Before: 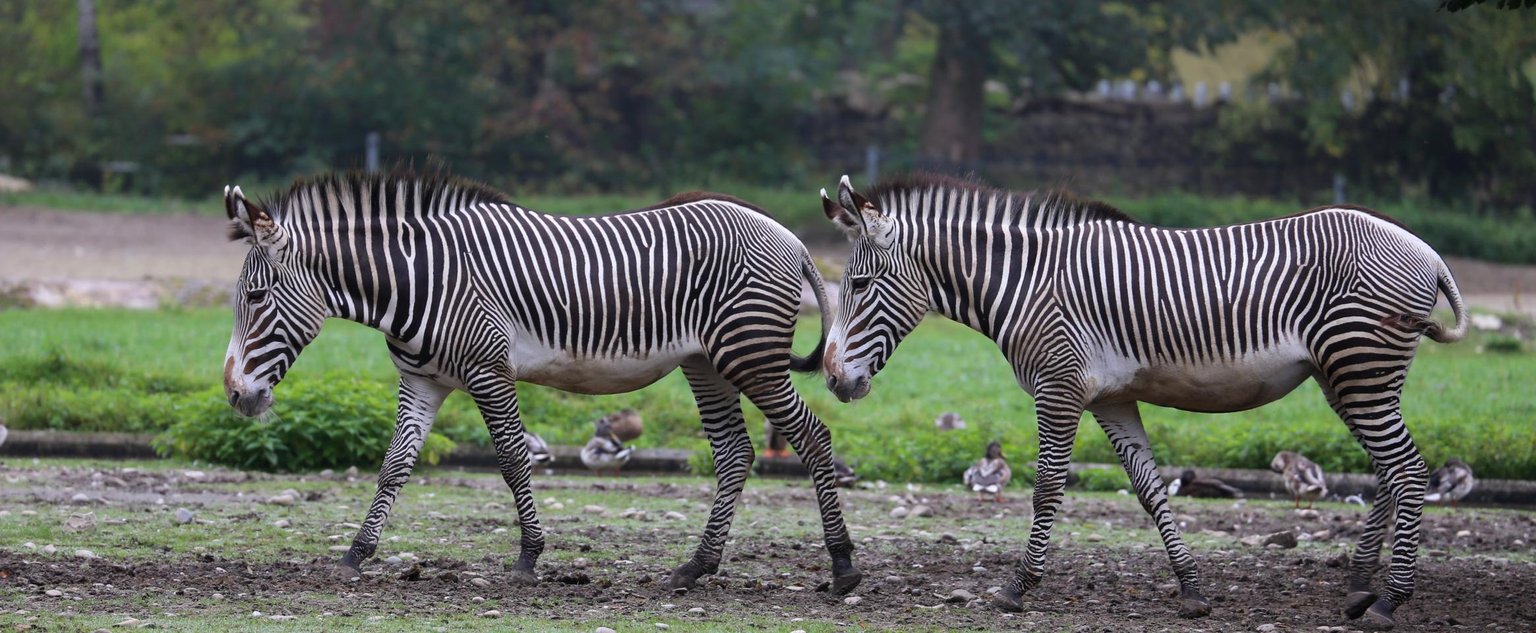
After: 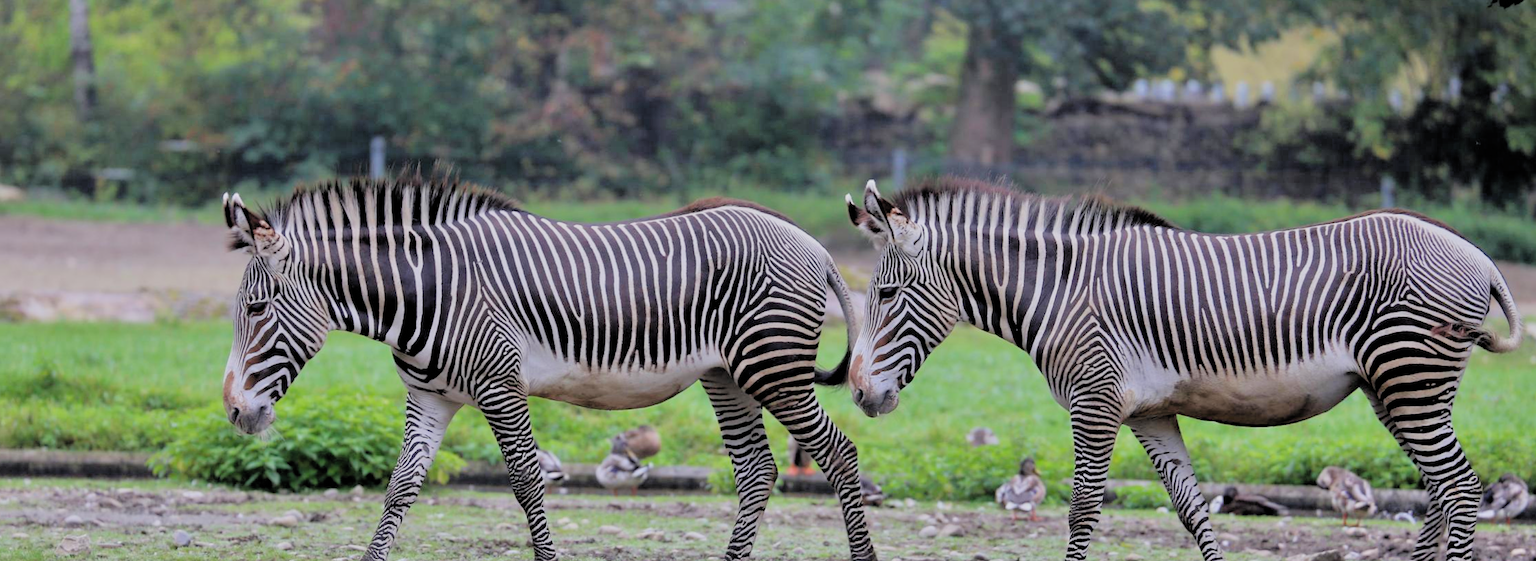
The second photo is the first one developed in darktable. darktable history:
tone equalizer: -7 EV 0.15 EV, -6 EV 0.6 EV, -5 EV 1.15 EV, -4 EV 1.33 EV, -3 EV 1.15 EV, -2 EV 0.6 EV, -1 EV 0.15 EV, mask exposure compensation -0.5 EV
crop and rotate: angle 0.2°, left 0.275%, right 3.127%, bottom 14.18%
filmic rgb: black relative exposure -4.58 EV, white relative exposure 4.8 EV, threshold 3 EV, hardness 2.36, latitude 36.07%, contrast 1.048, highlights saturation mix 1.32%, shadows ↔ highlights balance 1.25%, color science v4 (2020), enable highlight reconstruction true
